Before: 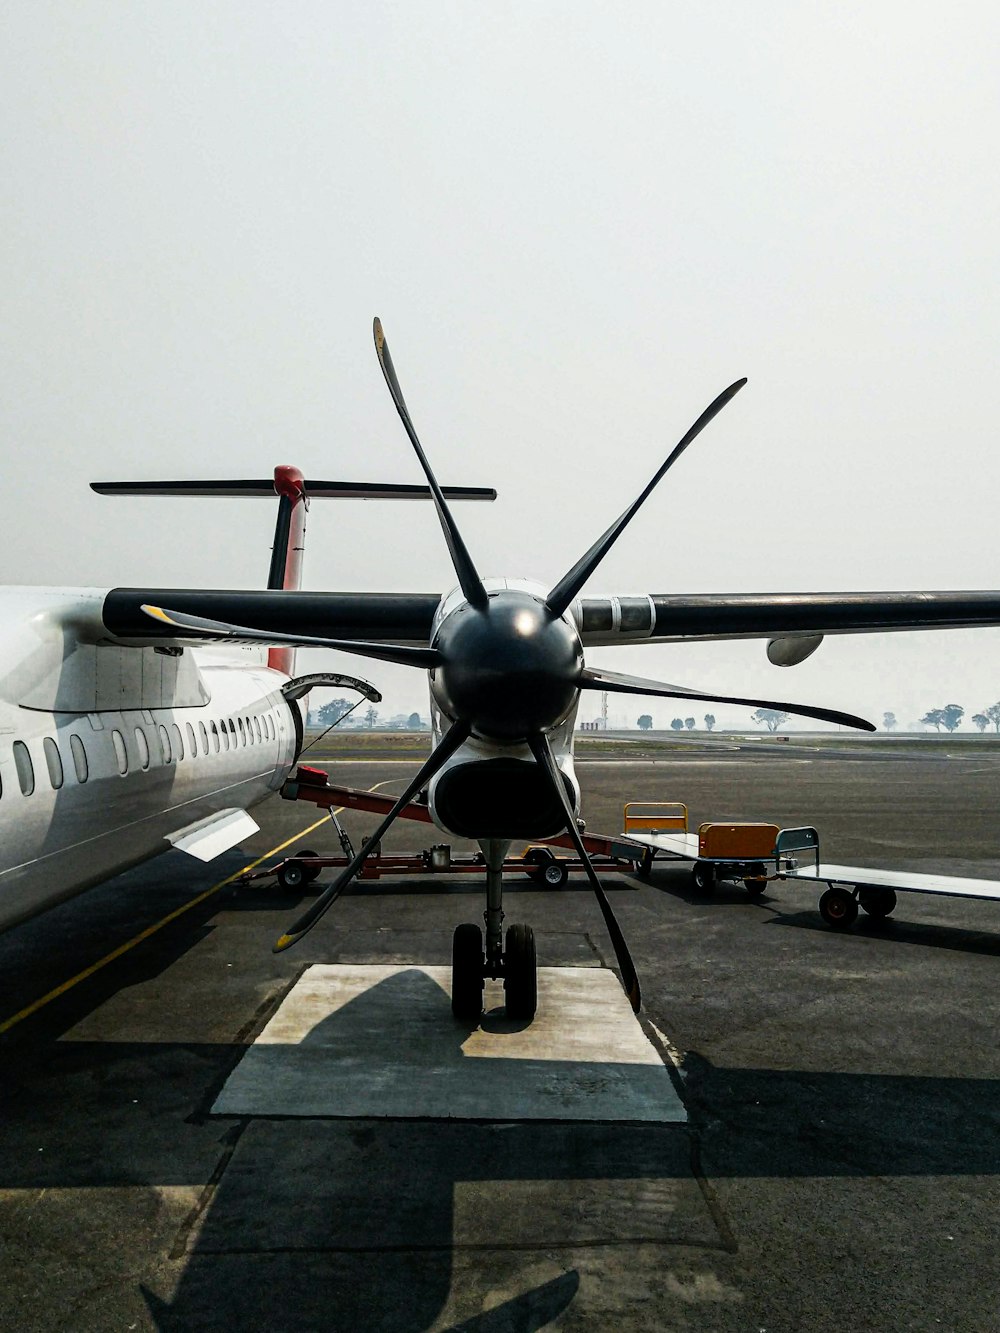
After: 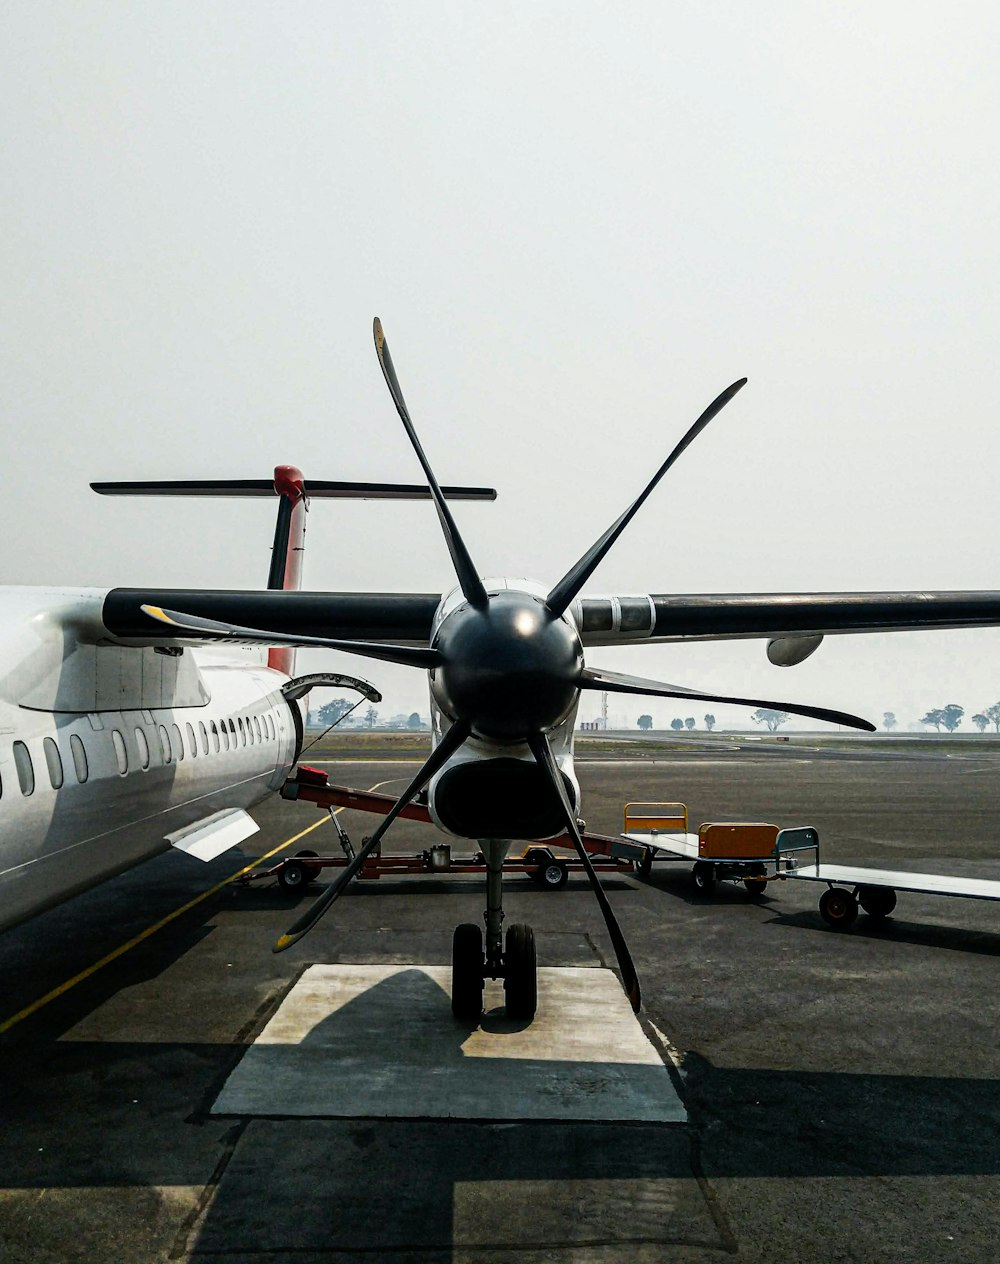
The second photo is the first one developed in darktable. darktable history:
crop and rotate: top 0.01%, bottom 5.092%
